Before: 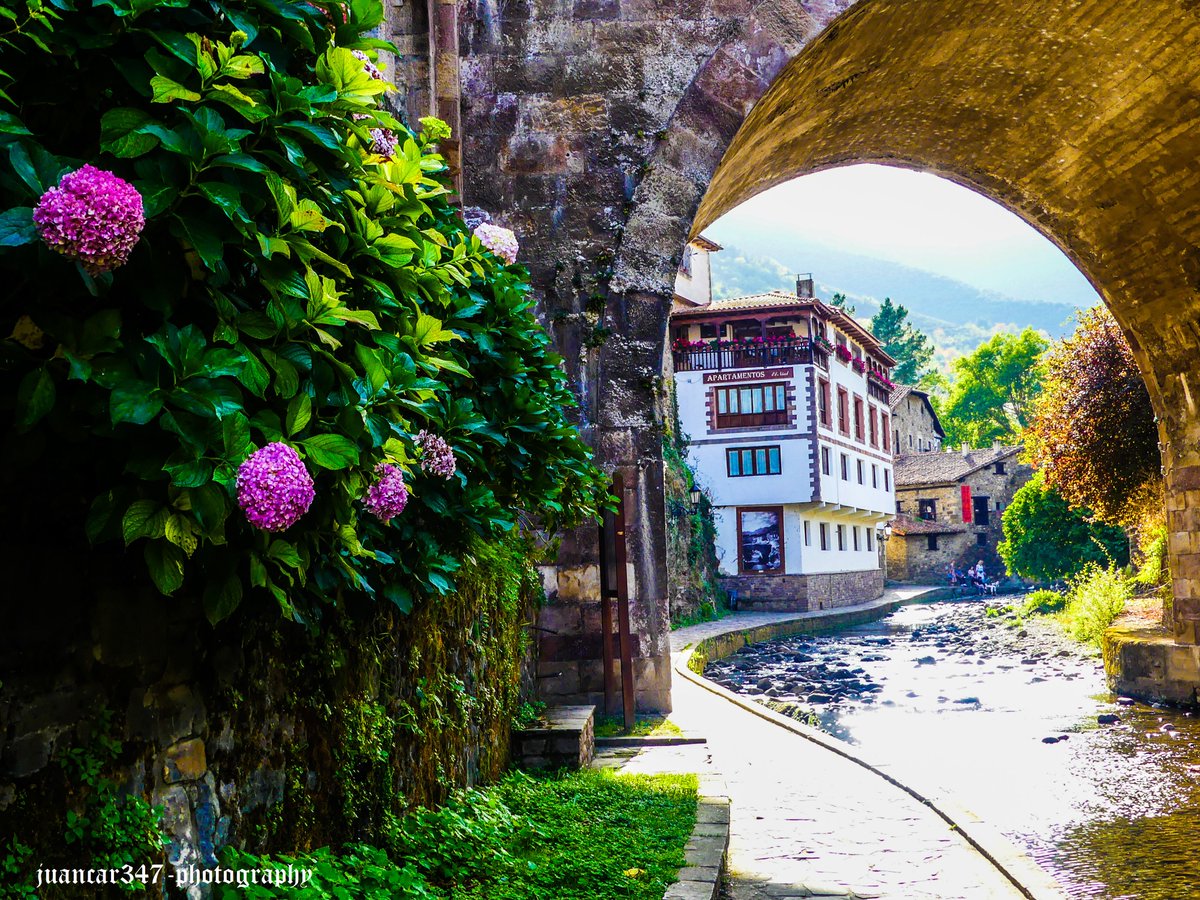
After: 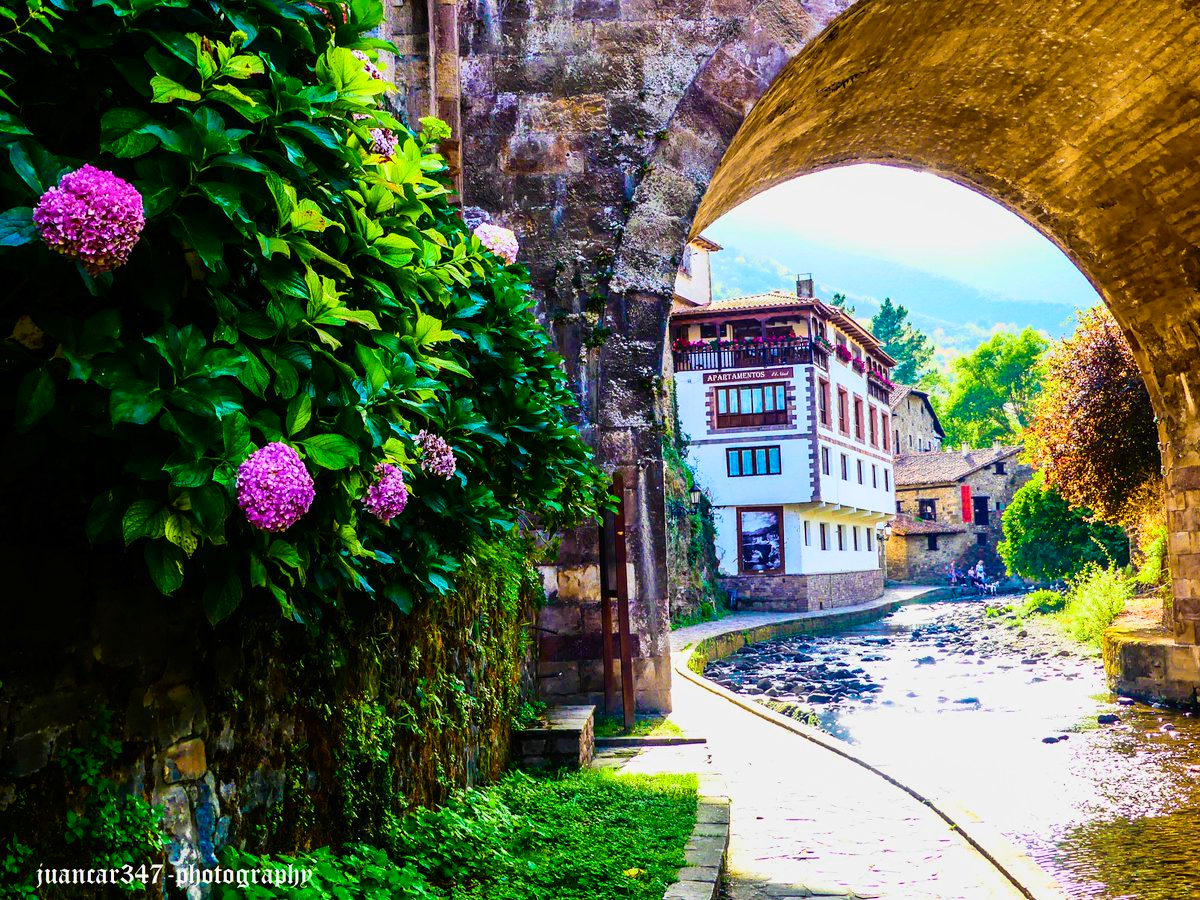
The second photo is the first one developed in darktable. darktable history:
tone curve: curves: ch0 [(0, 0) (0.091, 0.077) (0.389, 0.458) (0.745, 0.82) (0.856, 0.899) (0.92, 0.938) (1, 0.973)]; ch1 [(0, 0) (0.437, 0.404) (0.5, 0.5) (0.529, 0.55) (0.58, 0.6) (0.616, 0.649) (1, 1)]; ch2 [(0, 0) (0.442, 0.415) (0.5, 0.5) (0.535, 0.557) (0.585, 0.62) (1, 1)], color space Lab, independent channels, preserve colors none
